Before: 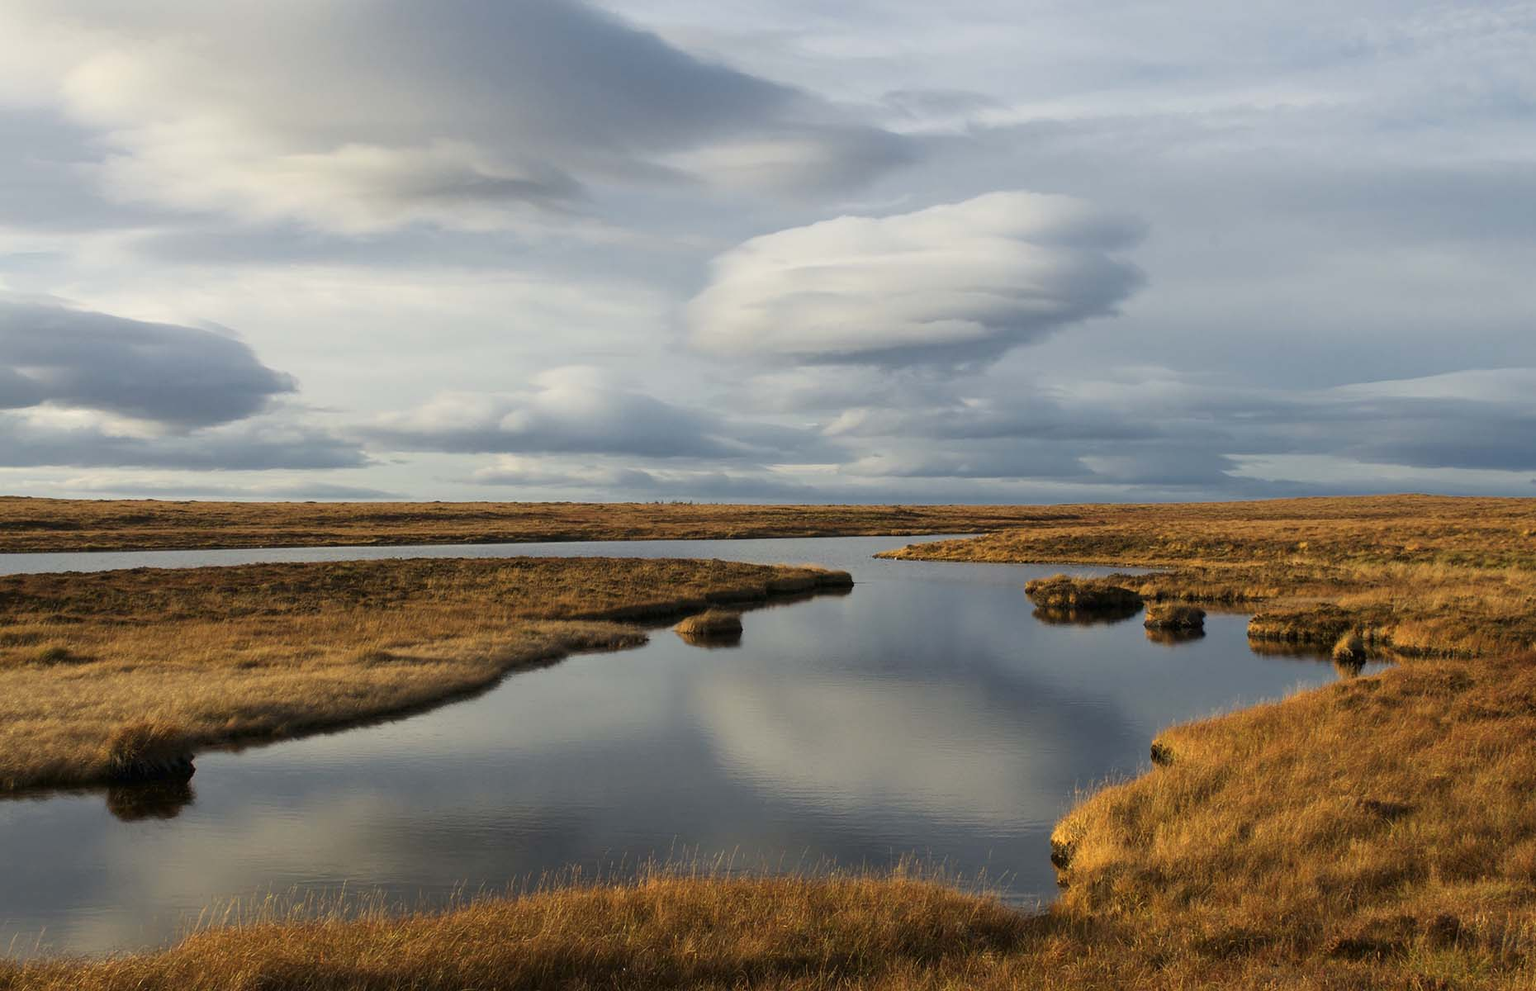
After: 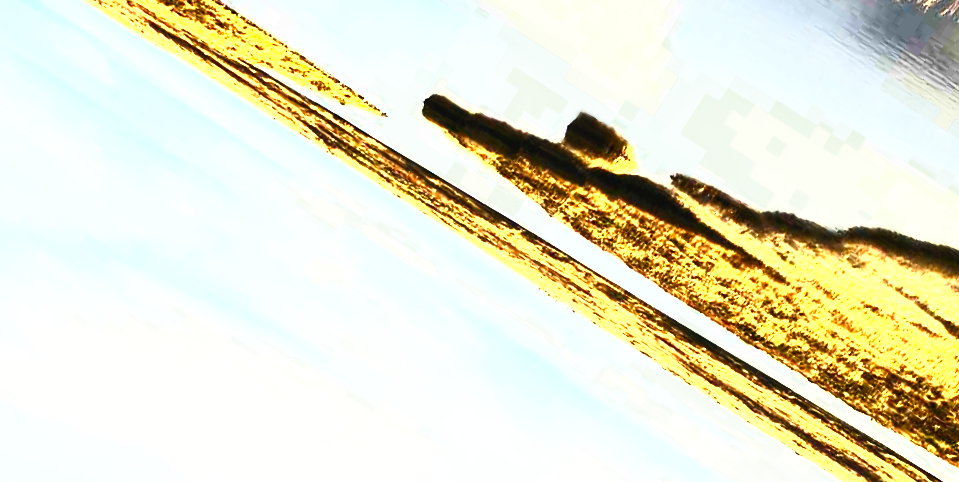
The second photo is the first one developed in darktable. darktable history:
crop and rotate: angle 147.76°, left 9.155%, top 15.652%, right 4.565%, bottom 17.127%
exposure: exposure 0.165 EV, compensate highlight preservation false
base curve: curves: ch0 [(0, 0) (0.007, 0.004) (0.027, 0.03) (0.046, 0.07) (0.207, 0.54) (0.442, 0.872) (0.673, 0.972) (1, 1)], preserve colors none
color zones: curves: ch0 [(0.099, 0.624) (0.257, 0.596) (0.384, 0.376) (0.529, 0.492) (0.697, 0.564) (0.768, 0.532) (0.908, 0.644)]; ch1 [(0.112, 0.564) (0.254, 0.612) (0.432, 0.676) (0.592, 0.456) (0.743, 0.684) (0.888, 0.536)]; ch2 [(0.25, 0.5) (0.469, 0.36) (0.75, 0.5)]
contrast brightness saturation: contrast 0.846, brightness 0.581, saturation 0.605
color correction: highlights b* 0.054, saturation 0.842
